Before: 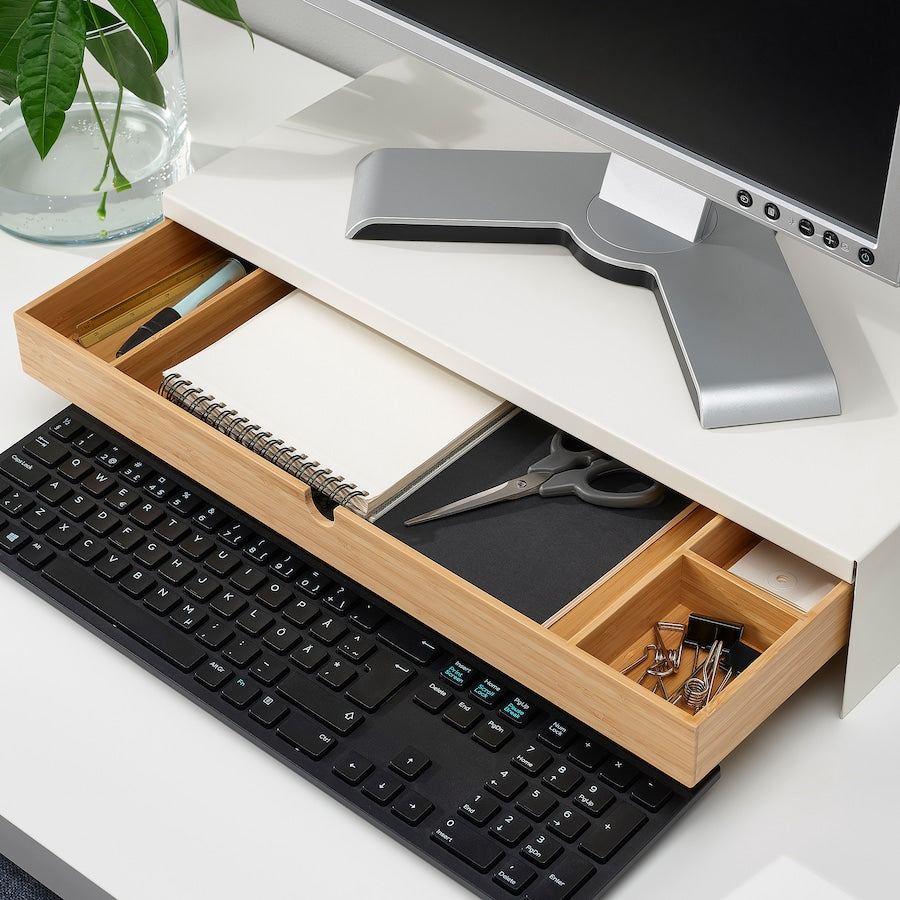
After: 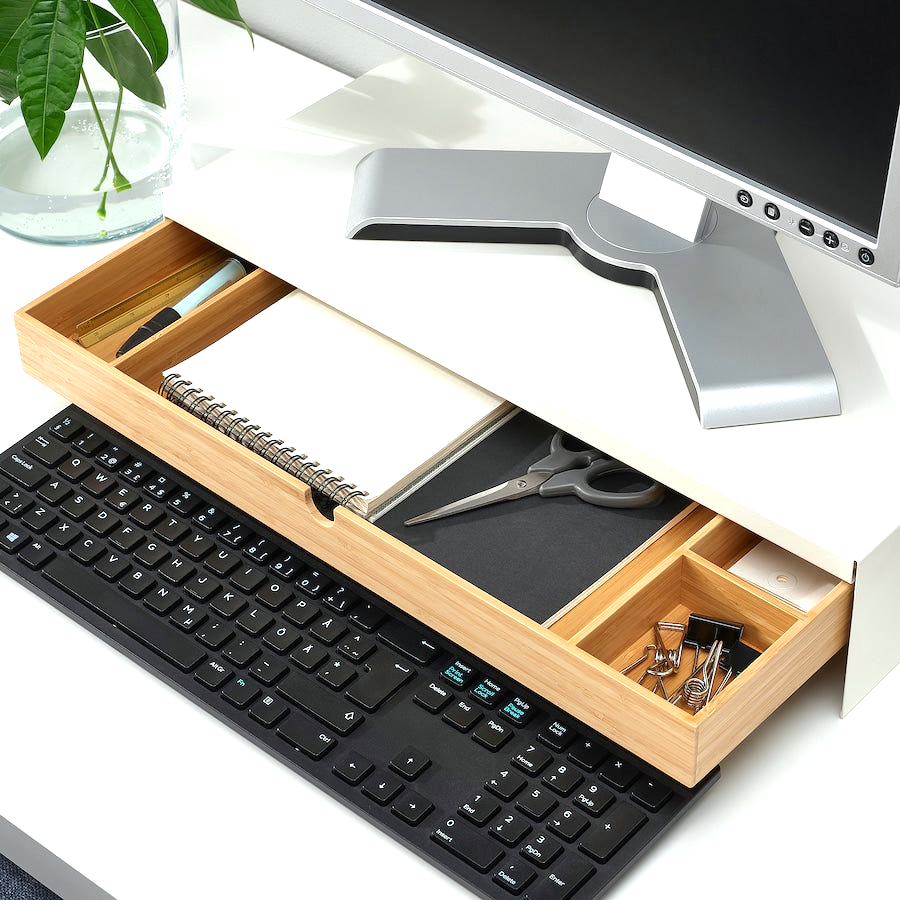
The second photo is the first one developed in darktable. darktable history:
exposure: black level correction 0, exposure 0.7 EV, compensate exposure bias true, compensate highlight preservation false
white balance: red 0.978, blue 0.999
